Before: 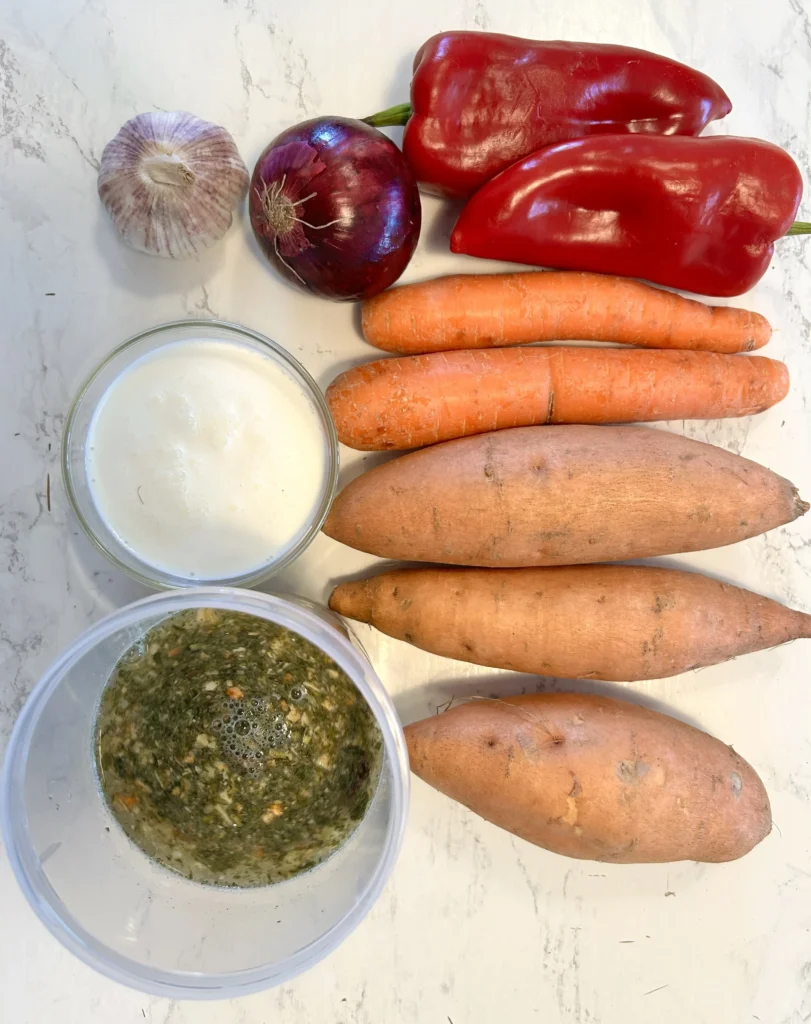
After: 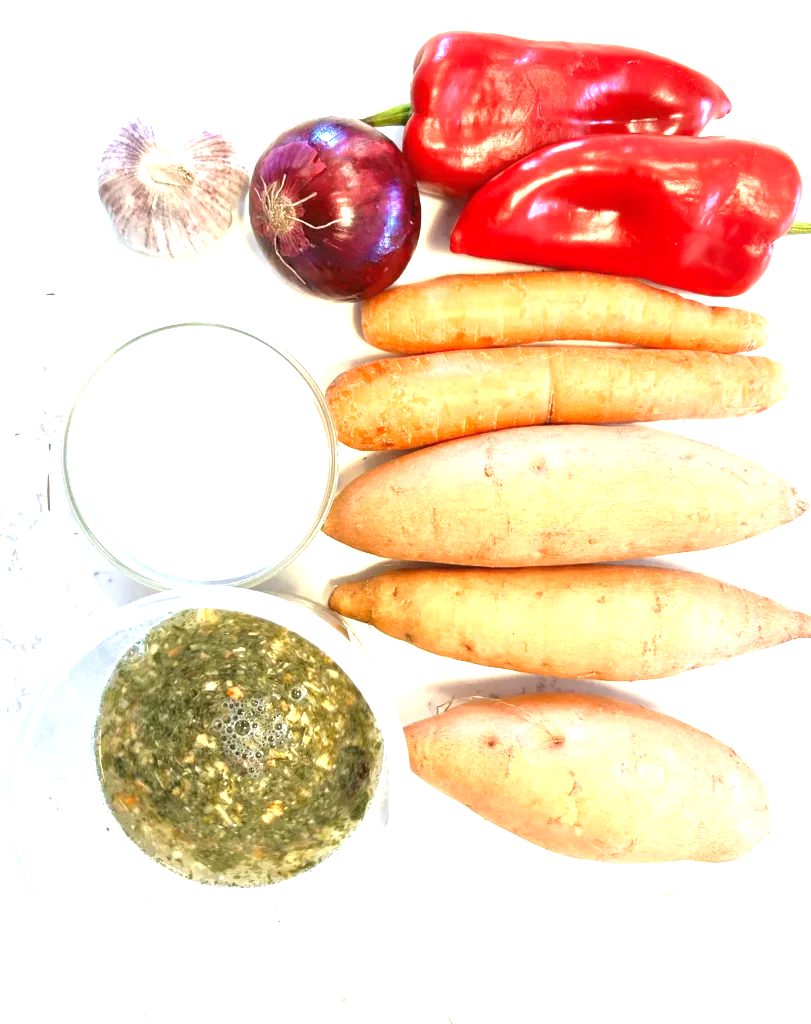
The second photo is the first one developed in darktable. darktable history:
exposure: black level correction 0, exposure 1.741 EV, compensate exposure bias true, compensate highlight preservation false
shadows and highlights: shadows 25, highlights -25
